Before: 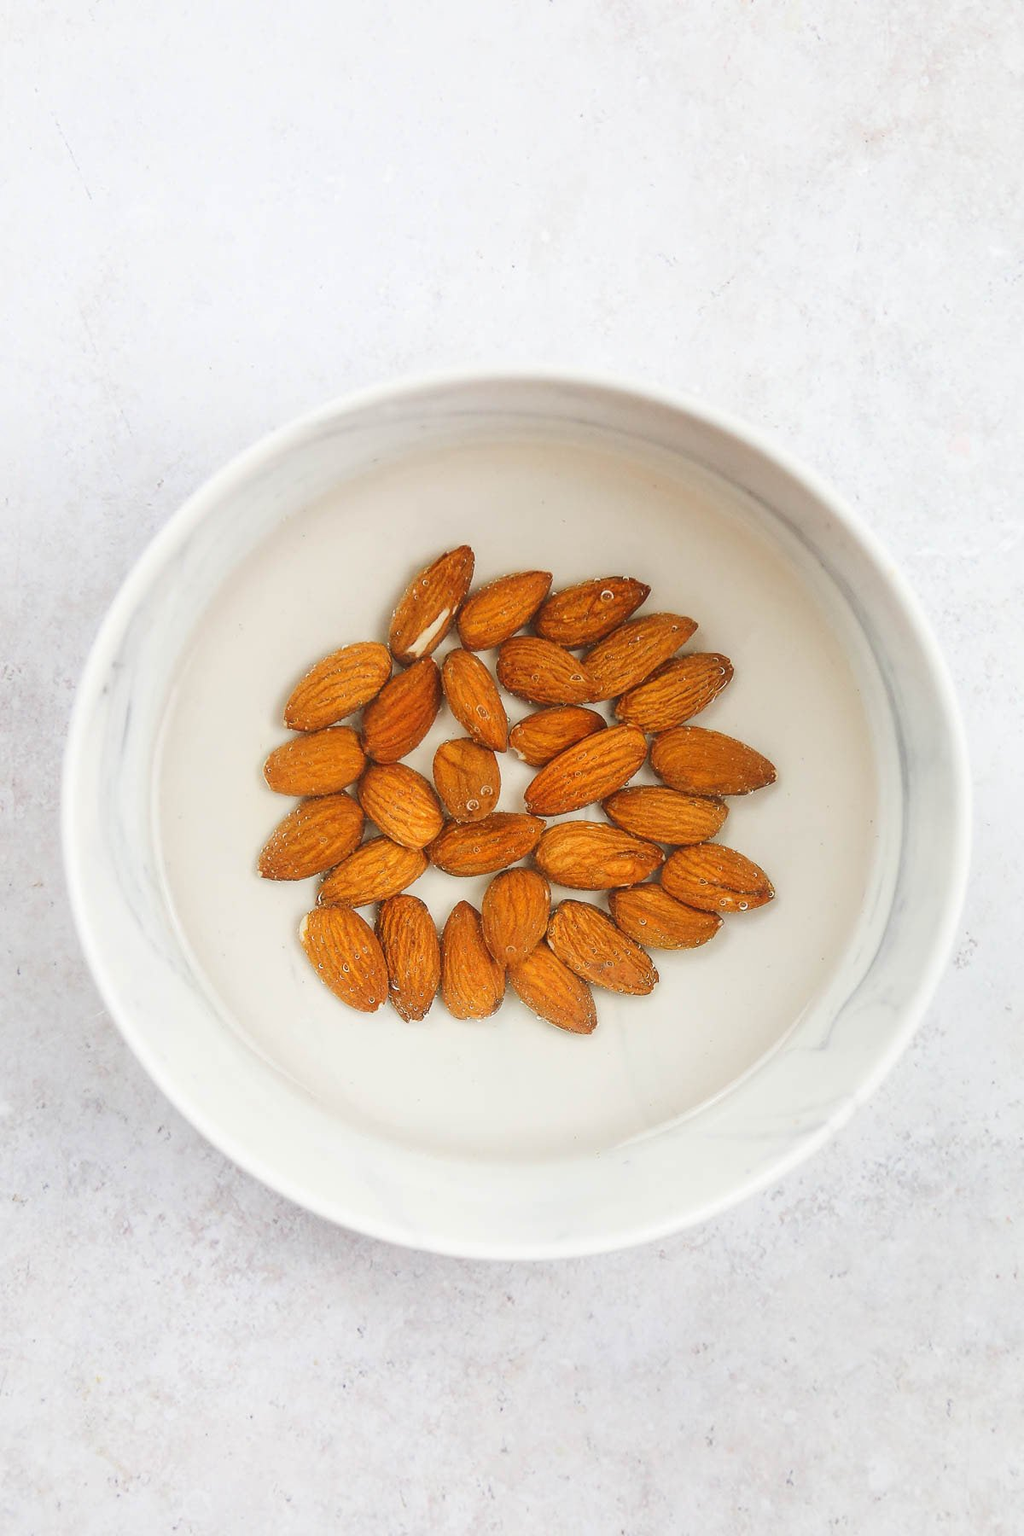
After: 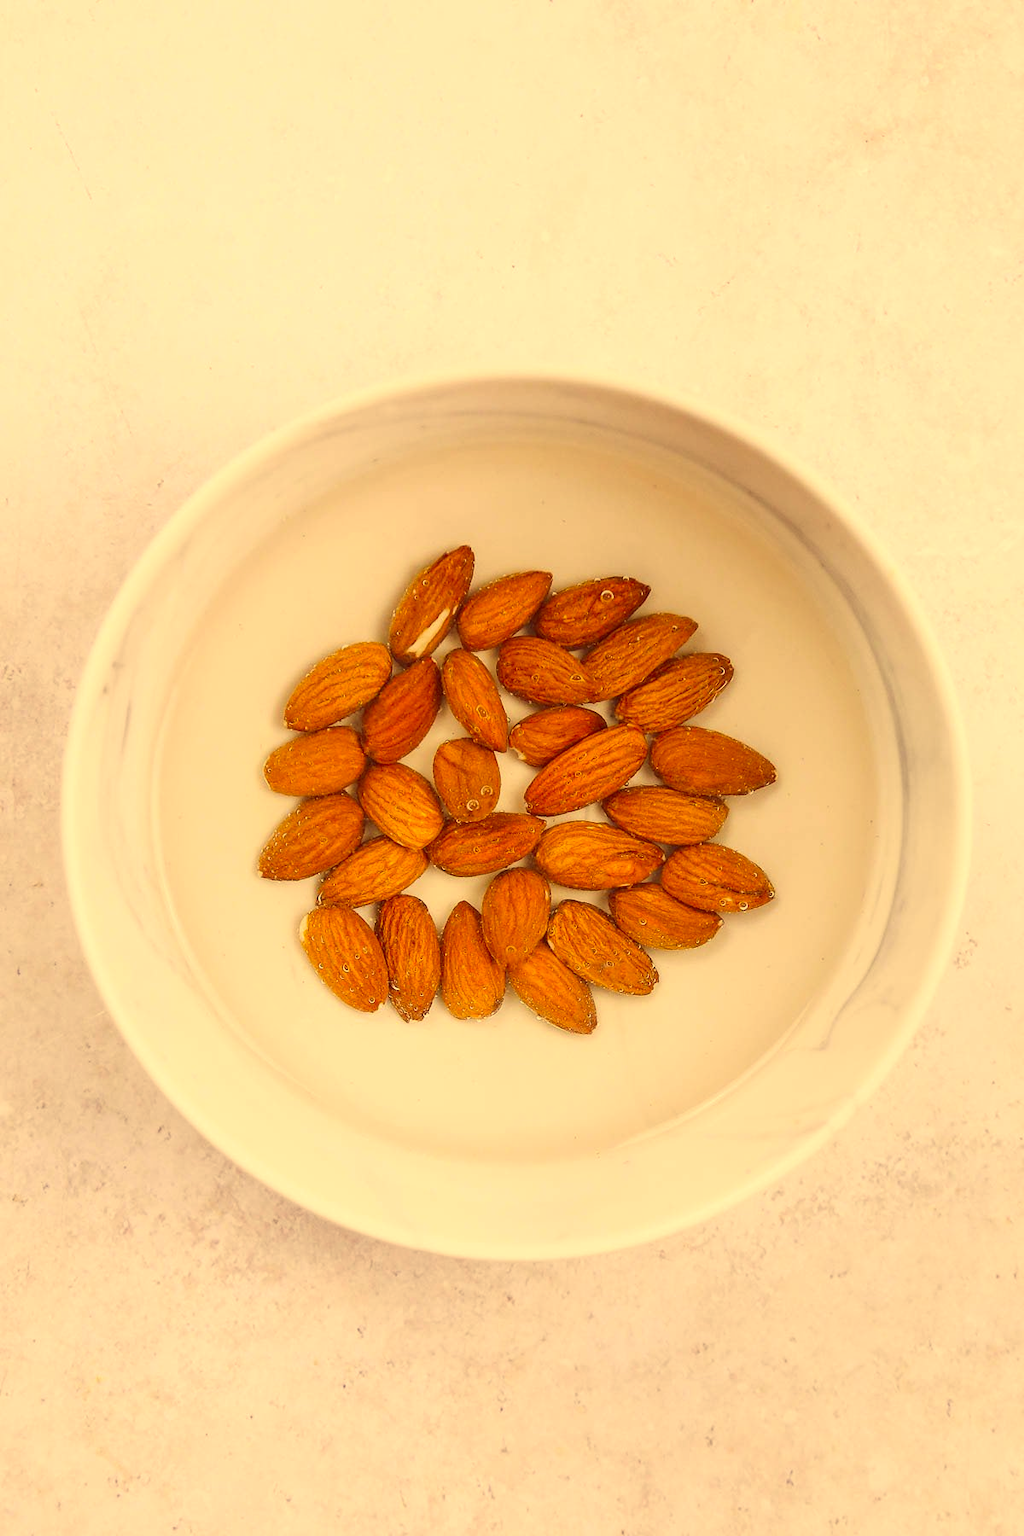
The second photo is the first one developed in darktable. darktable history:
color correction: highlights a* 9.8, highlights b* 38.74, shadows a* 14.3, shadows b* 3.42
